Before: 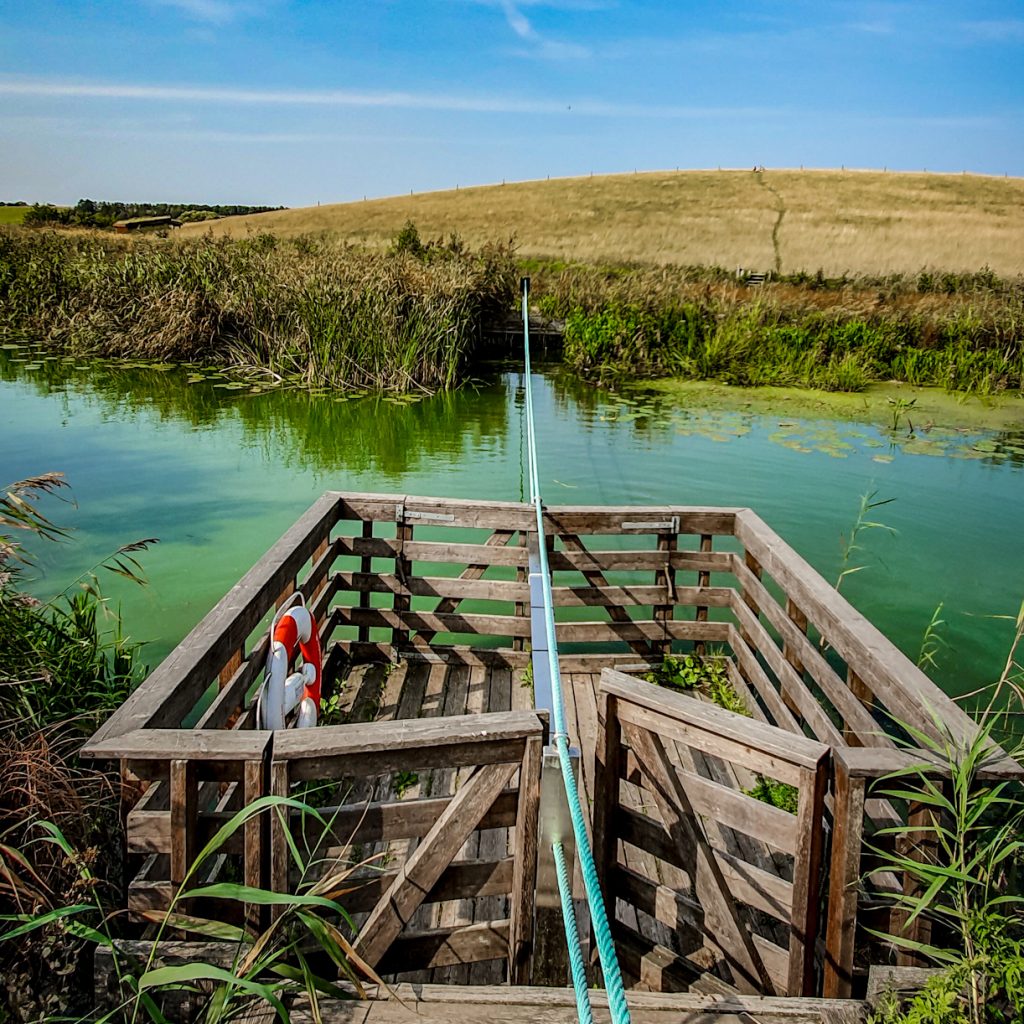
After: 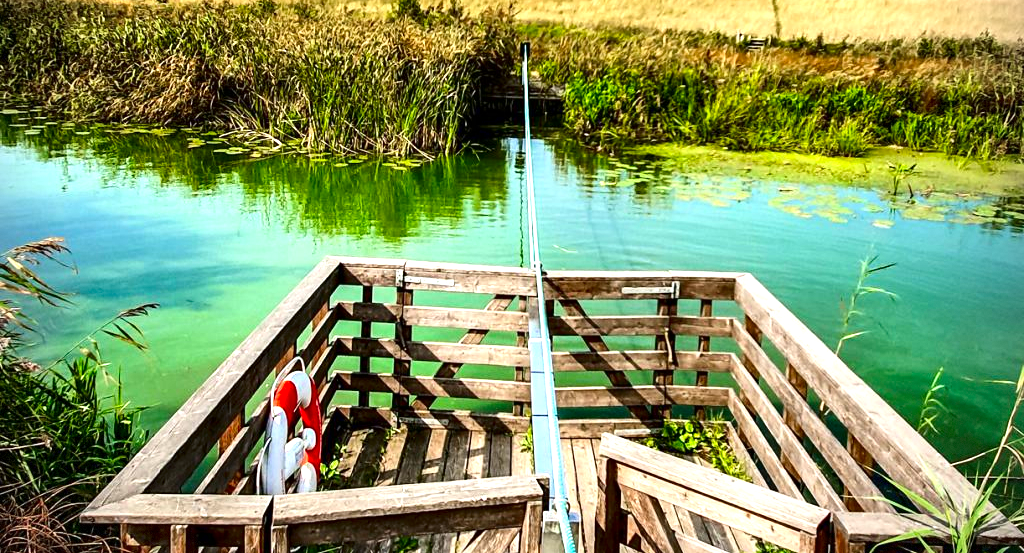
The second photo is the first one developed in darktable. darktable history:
contrast brightness saturation: contrast 0.116, brightness -0.123, saturation 0.198
crop and rotate: top 23.027%, bottom 22.896%
vignetting: fall-off radius 61.16%, dithering 8-bit output
exposure: exposure 1.261 EV, compensate exposure bias true, compensate highlight preservation false
